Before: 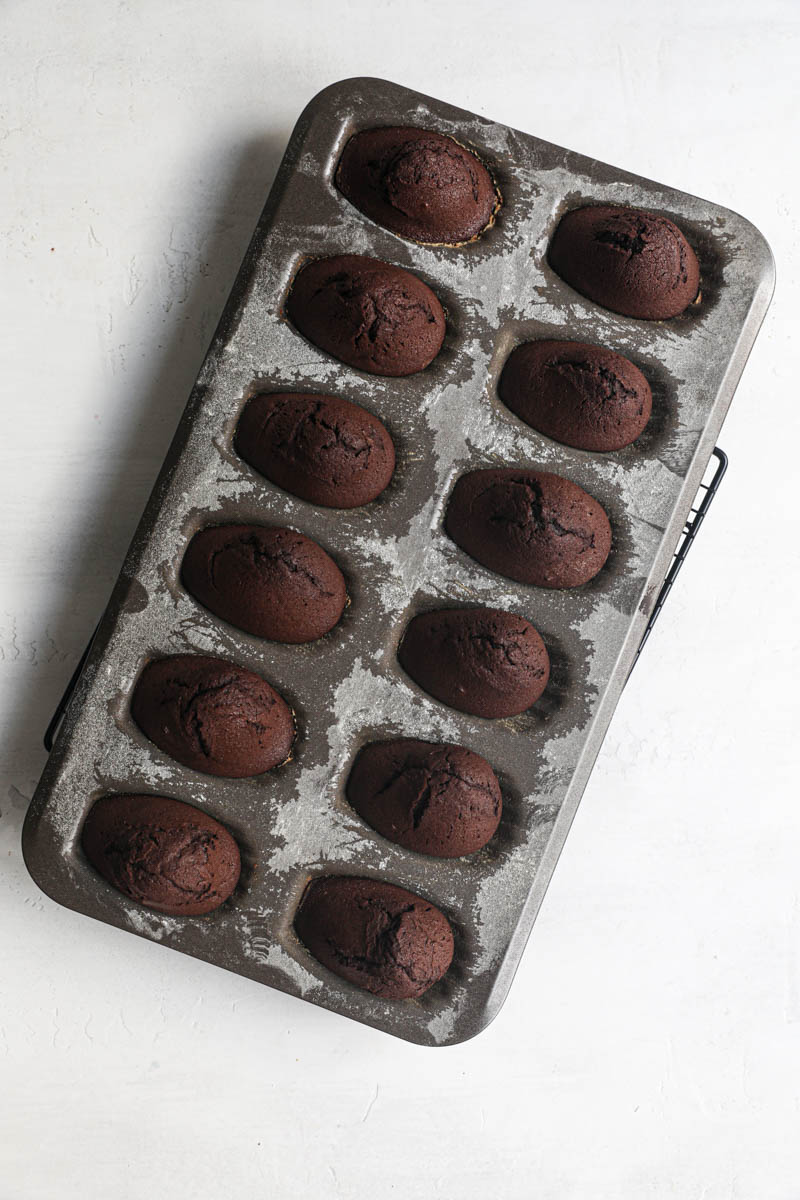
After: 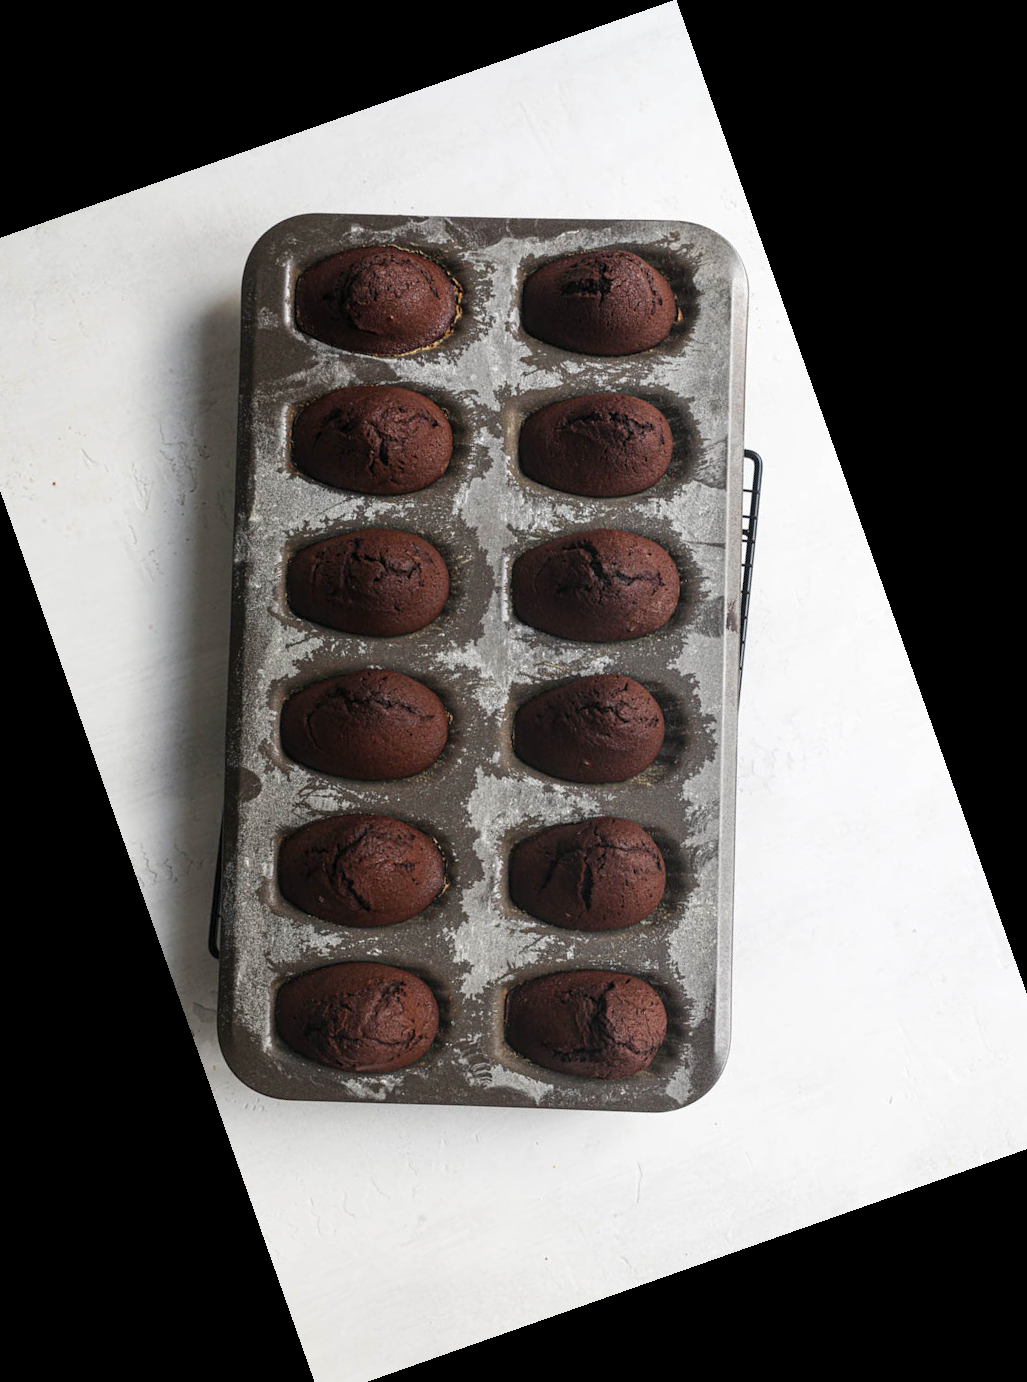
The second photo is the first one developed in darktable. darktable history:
color balance: output saturation 110%
crop and rotate: angle 19.43°, left 6.812%, right 4.125%, bottom 1.087%
